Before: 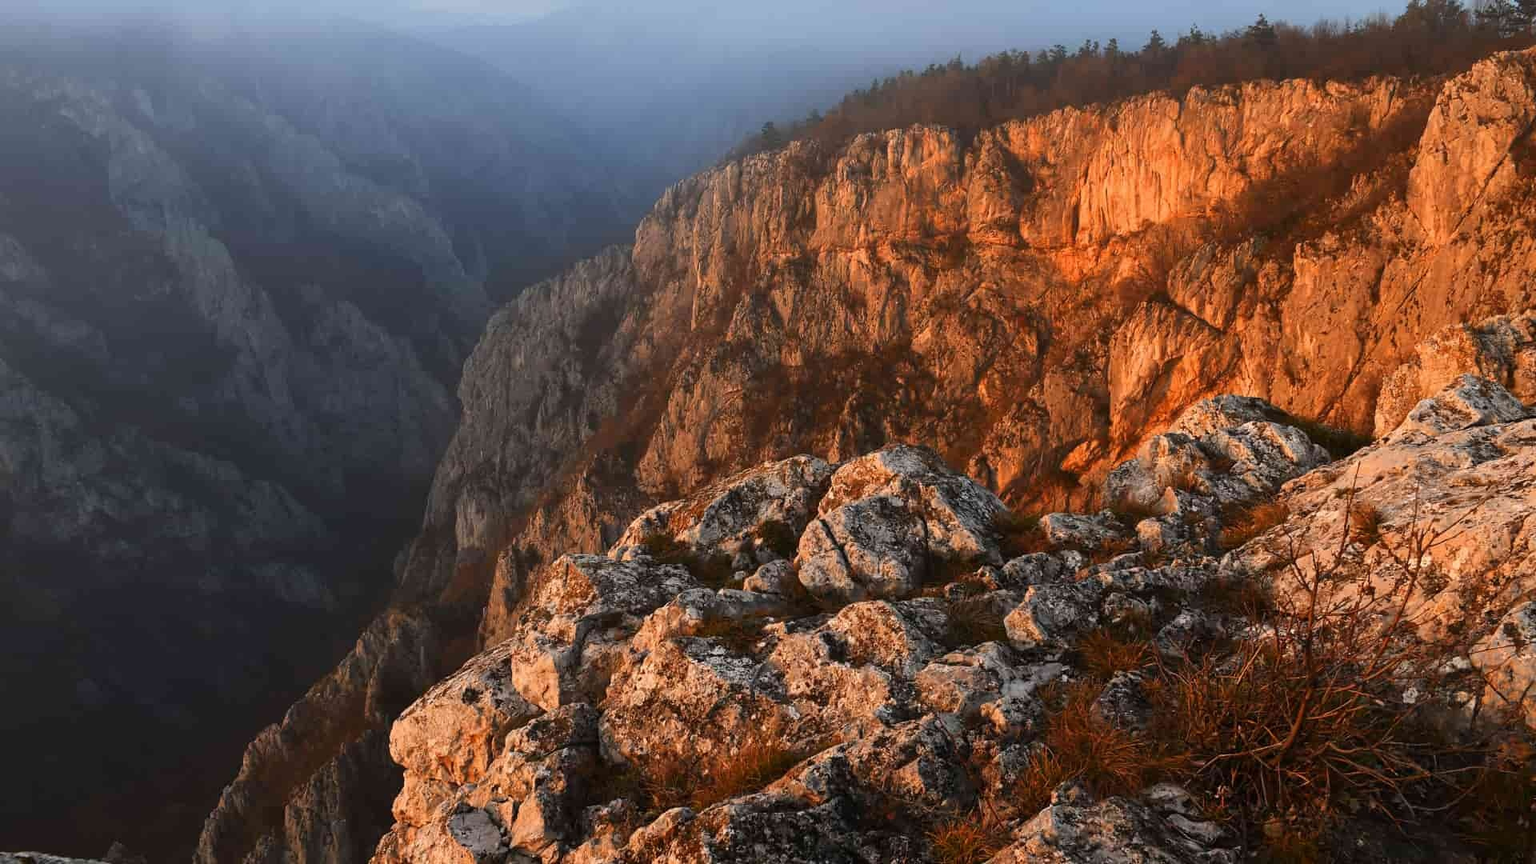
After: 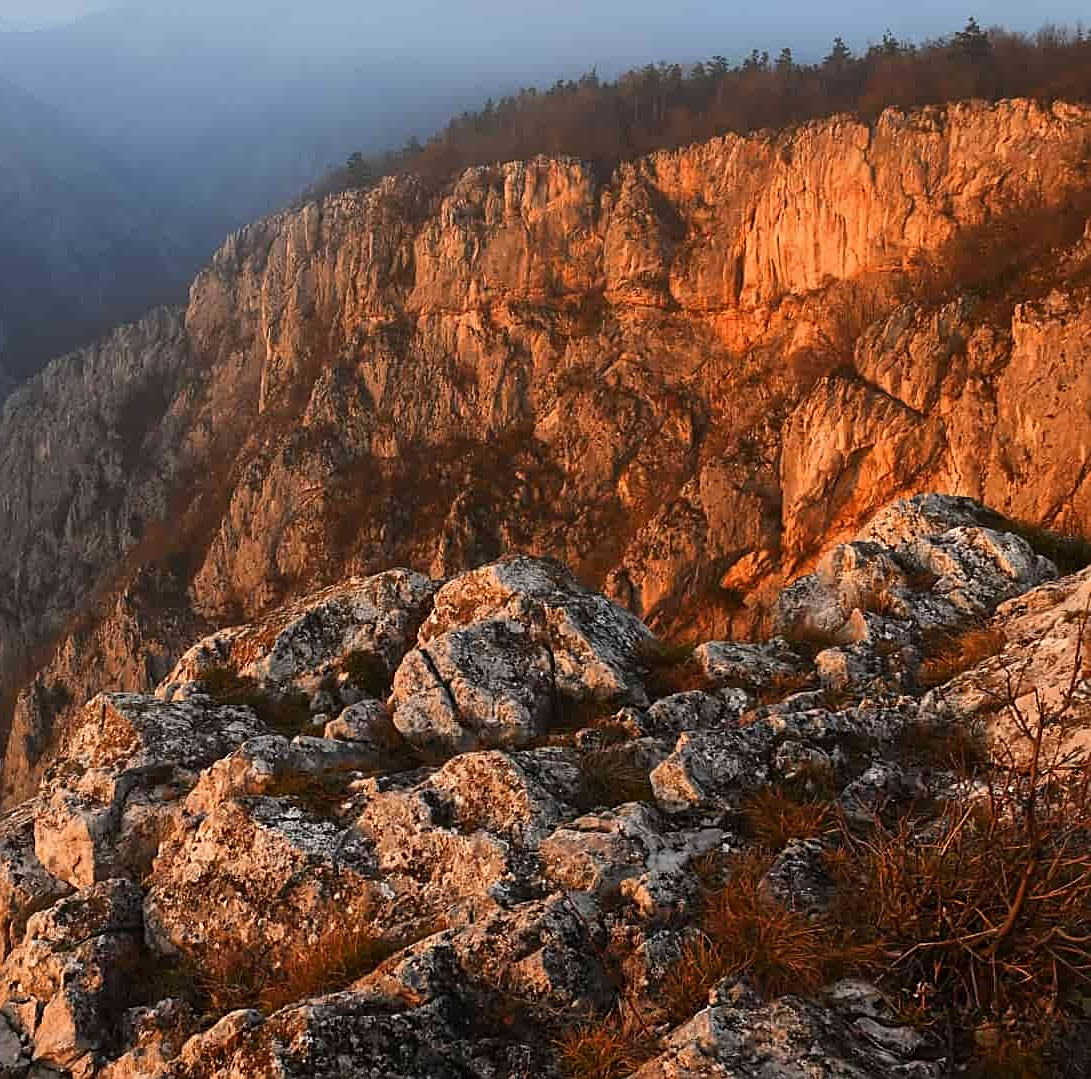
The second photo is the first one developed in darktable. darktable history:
sharpen: on, module defaults
crop: left 31.552%, top 0.018%, right 11.61%
